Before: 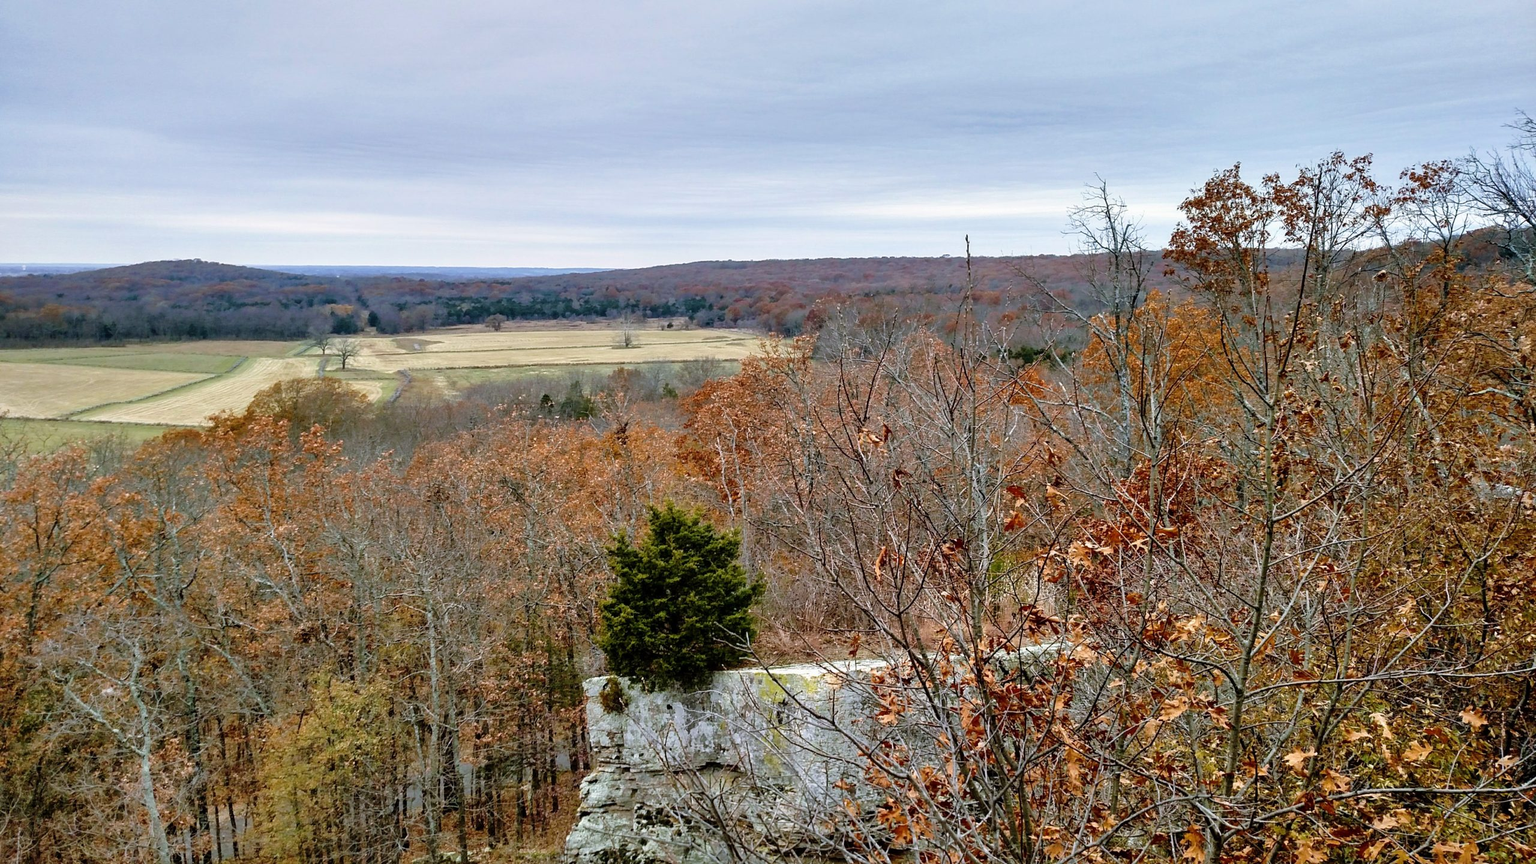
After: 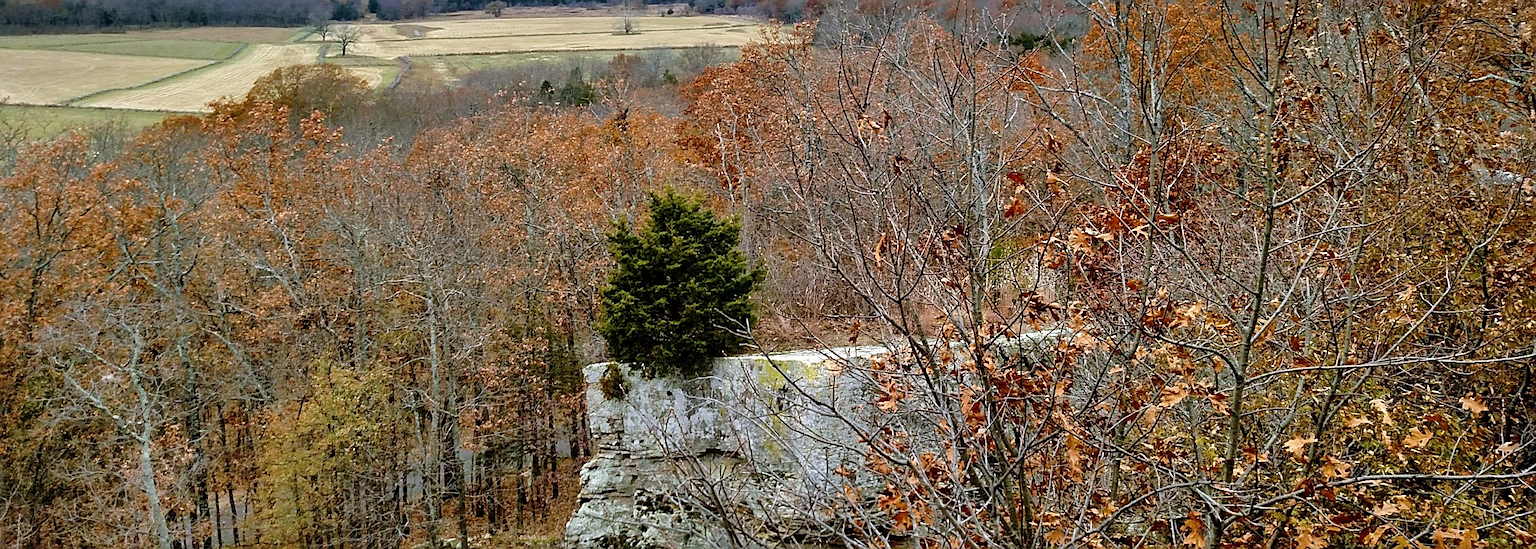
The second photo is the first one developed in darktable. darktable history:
crop and rotate: top 36.331%
sharpen: on, module defaults
